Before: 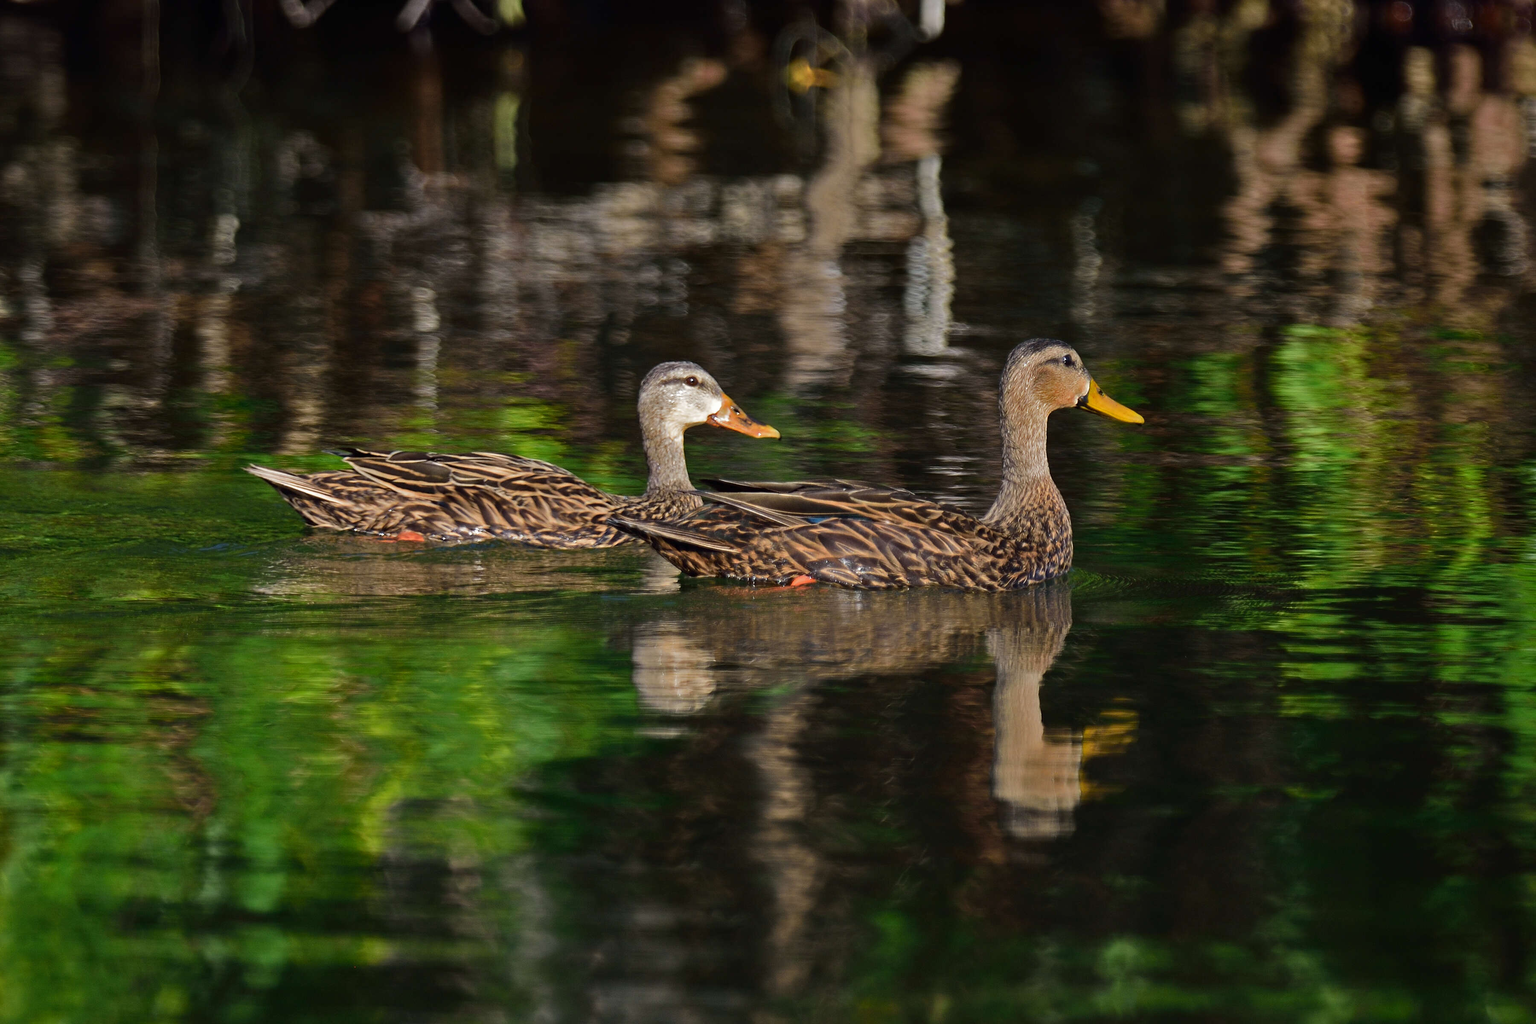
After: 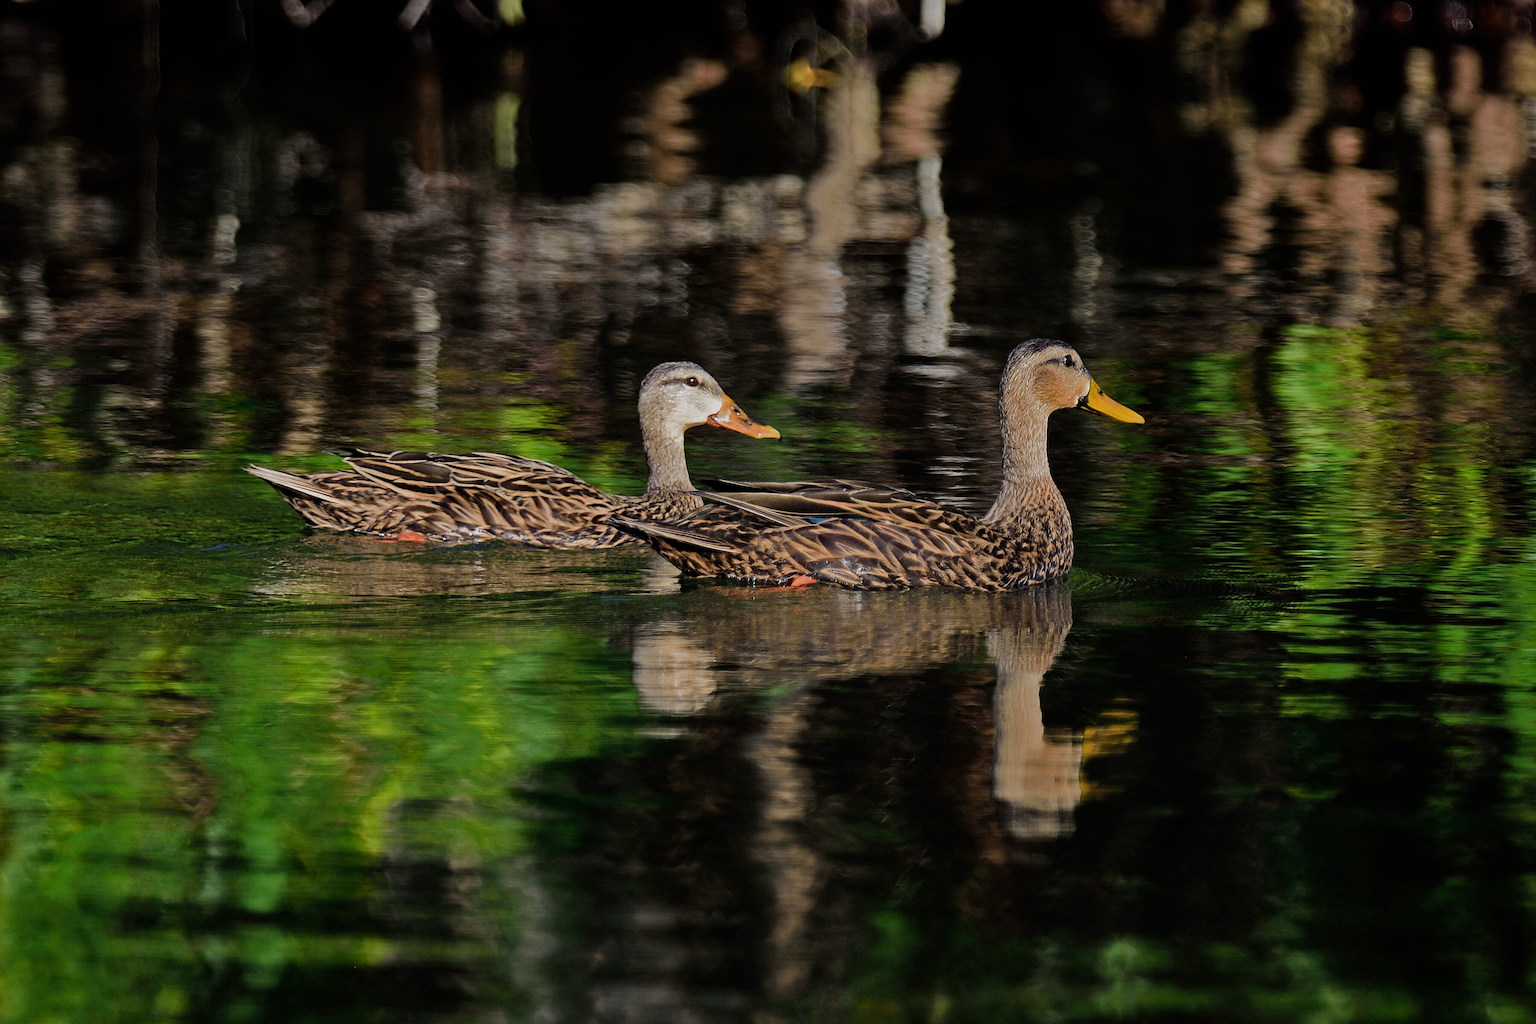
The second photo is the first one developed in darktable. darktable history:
sharpen: on, module defaults
filmic rgb: black relative exposure -7.65 EV, white relative exposure 4.56 EV, threshold 3.03 EV, hardness 3.61, iterations of high-quality reconstruction 0, enable highlight reconstruction true
